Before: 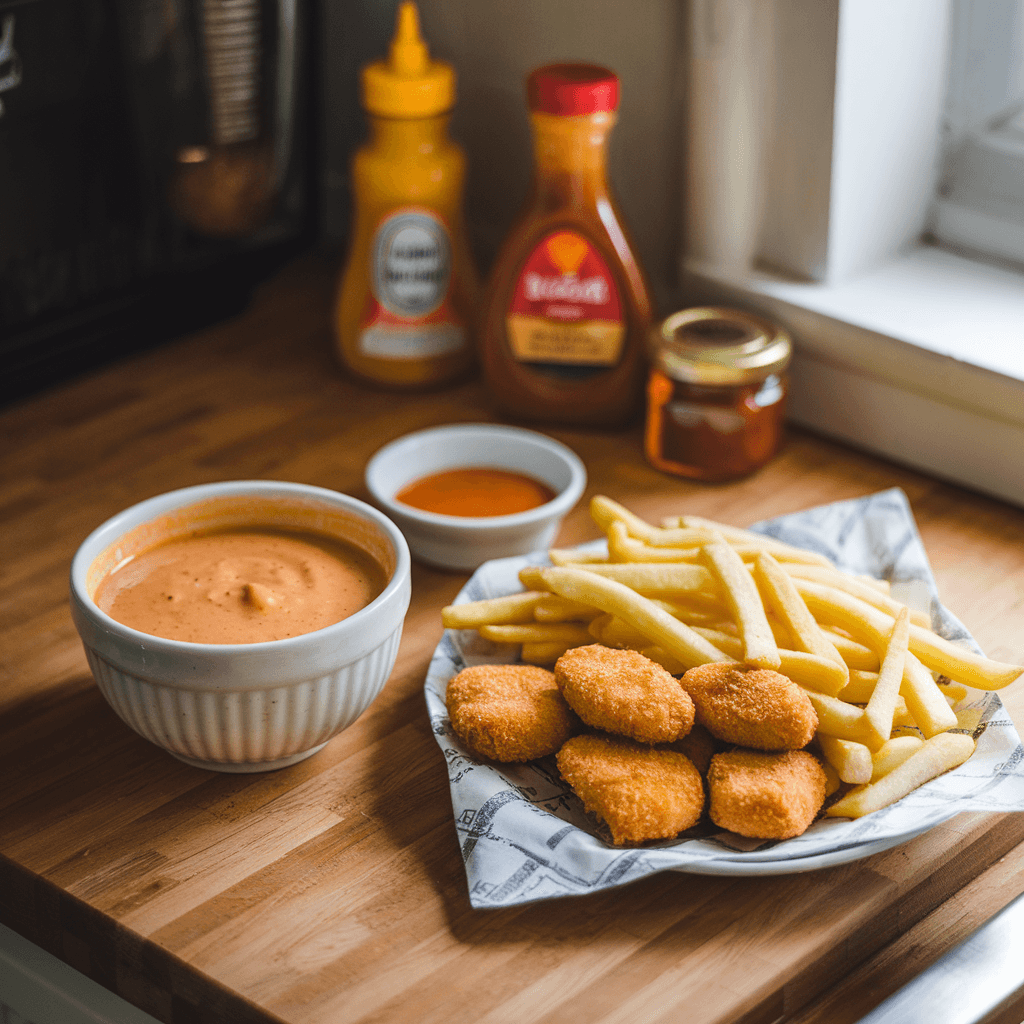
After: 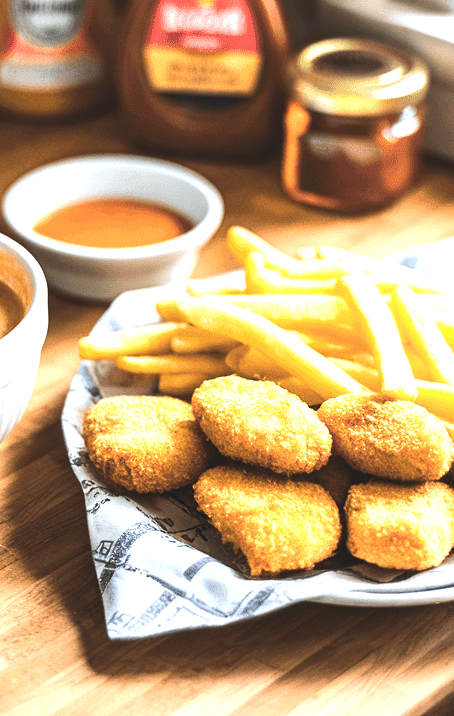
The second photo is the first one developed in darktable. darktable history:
tone equalizer: -8 EV -0.72 EV, -7 EV -0.7 EV, -6 EV -0.574 EV, -5 EV -0.421 EV, -3 EV 0.392 EV, -2 EV 0.6 EV, -1 EV 0.675 EV, +0 EV 0.746 EV, edges refinement/feathering 500, mask exposure compensation -1.57 EV, preserve details no
crop: left 35.458%, top 26.325%, right 20.16%, bottom 3.451%
color zones: curves: ch0 [(0, 0.465) (0.092, 0.596) (0.289, 0.464) (0.429, 0.453) (0.571, 0.464) (0.714, 0.455) (0.857, 0.462) (1, 0.465)]
exposure: black level correction -0.005, exposure 0.615 EV, compensate highlight preservation false
